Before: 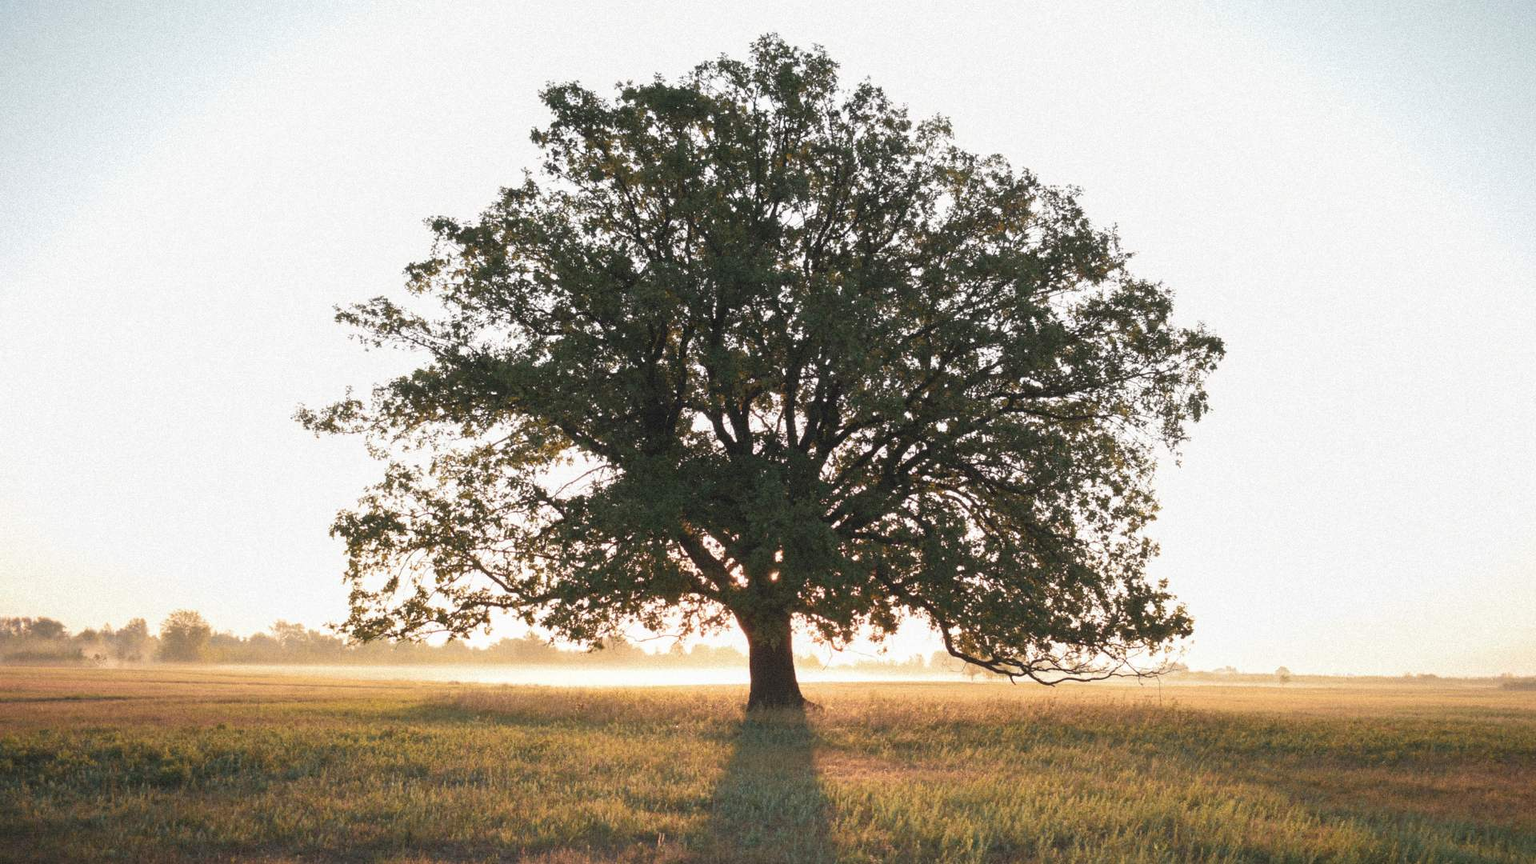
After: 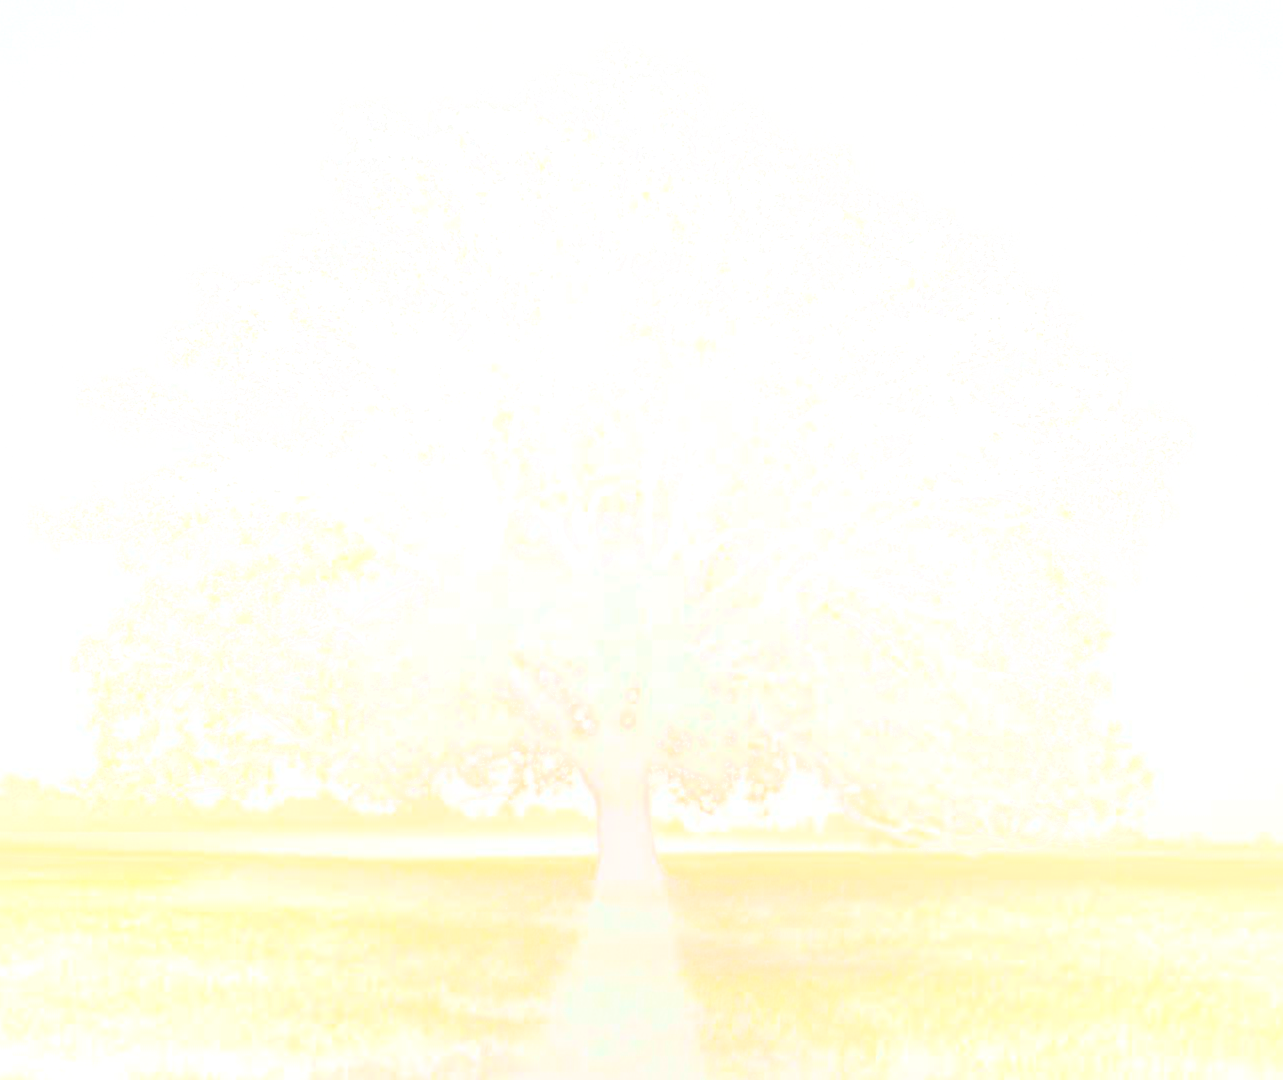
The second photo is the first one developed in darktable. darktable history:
sharpen: on, module defaults
exposure: exposure 0.014 EV, compensate highlight preservation false
crop and rotate: left 17.732%, right 15.423%
bloom: size 85%, threshold 5%, strength 85%
